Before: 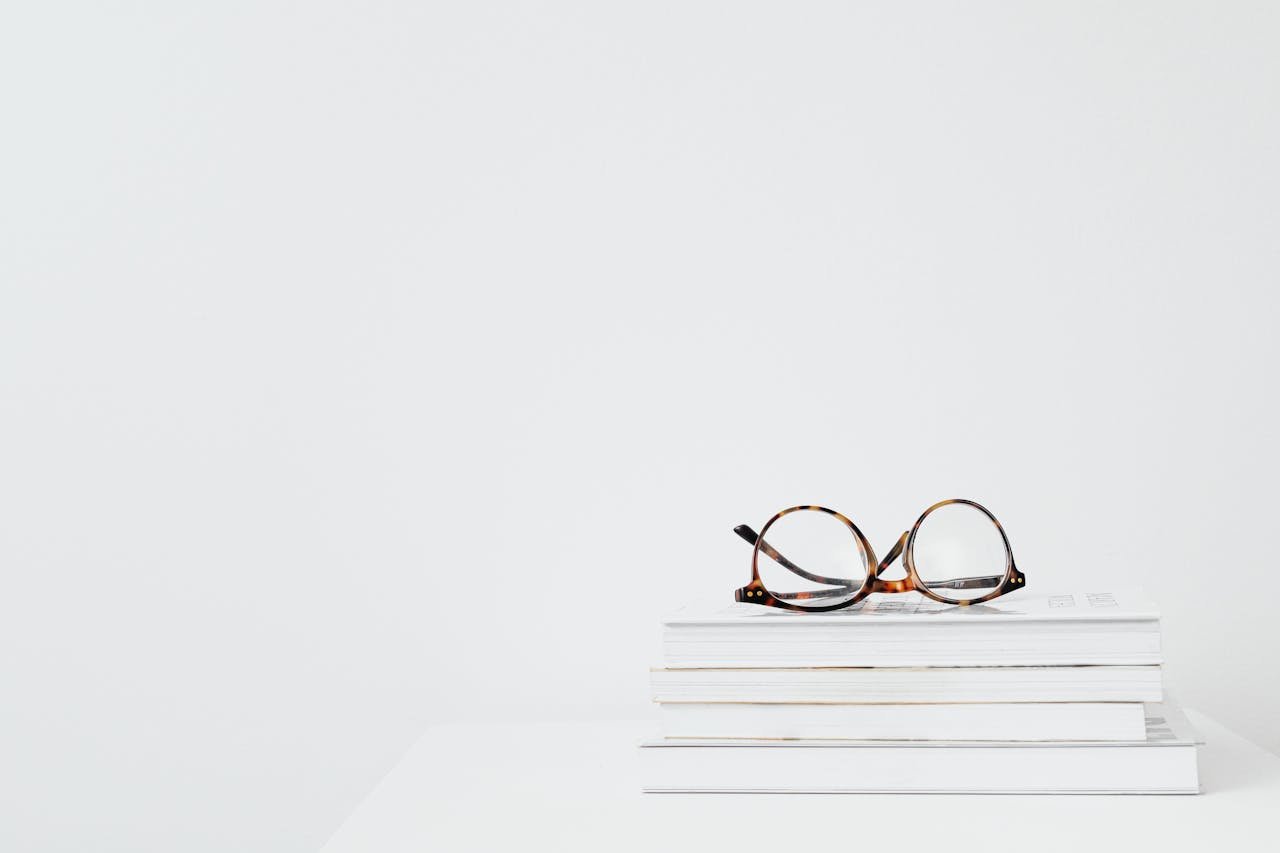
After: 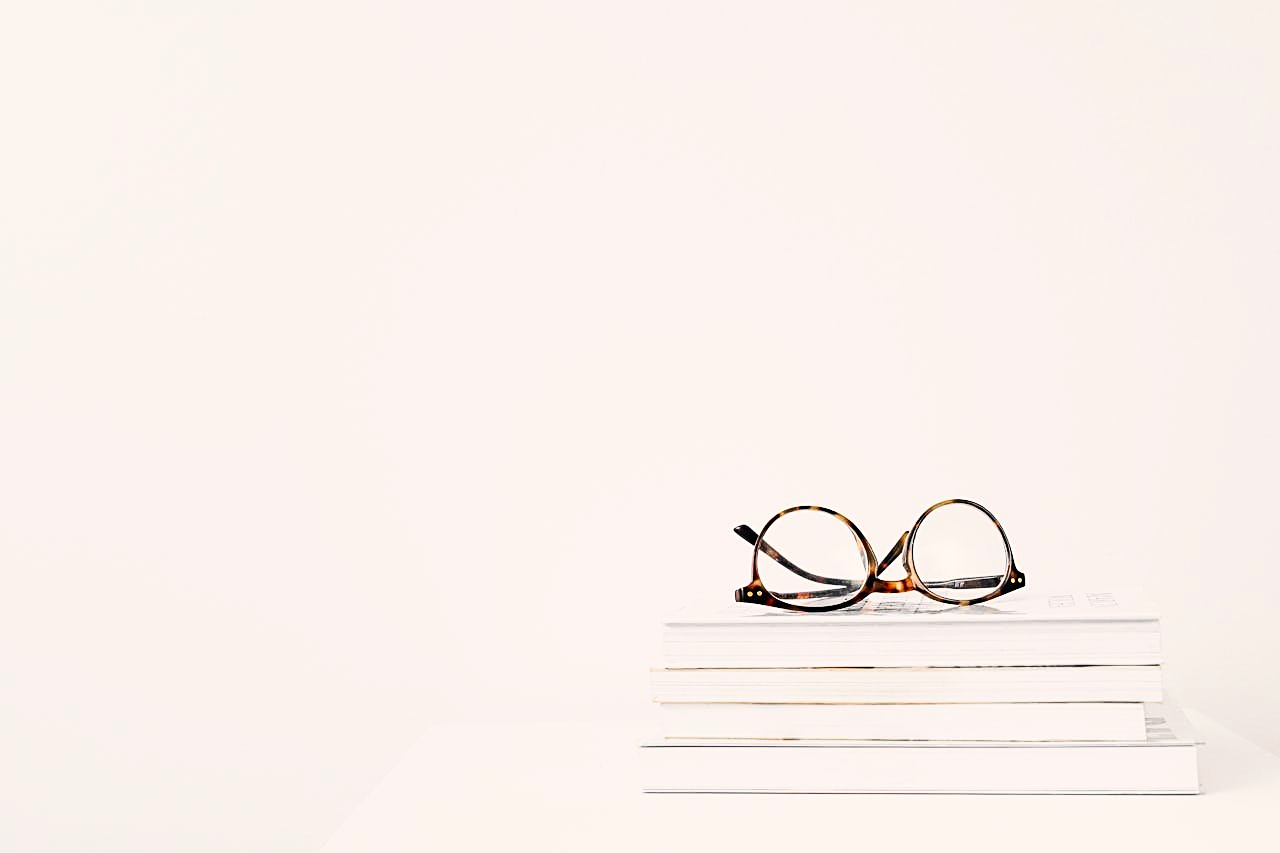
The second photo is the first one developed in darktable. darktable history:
sharpen: on, module defaults
color balance rgb: highlights gain › chroma 1.579%, highlights gain › hue 57.36°, perceptual saturation grading › global saturation 9.945%
contrast brightness saturation: contrast 0.282
